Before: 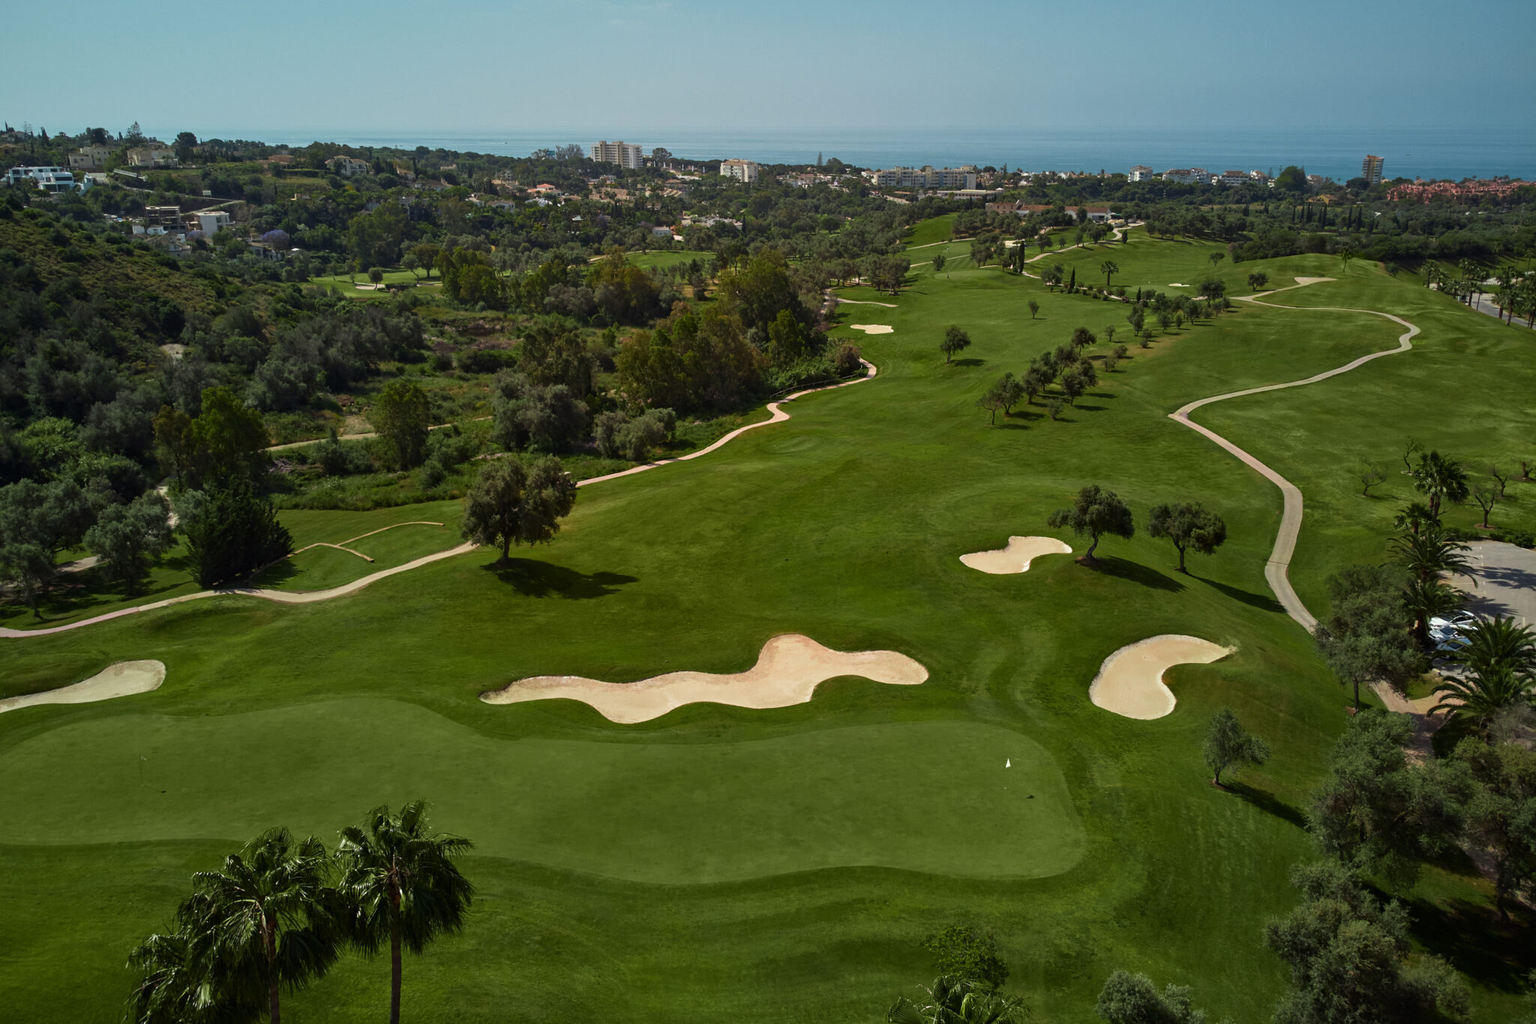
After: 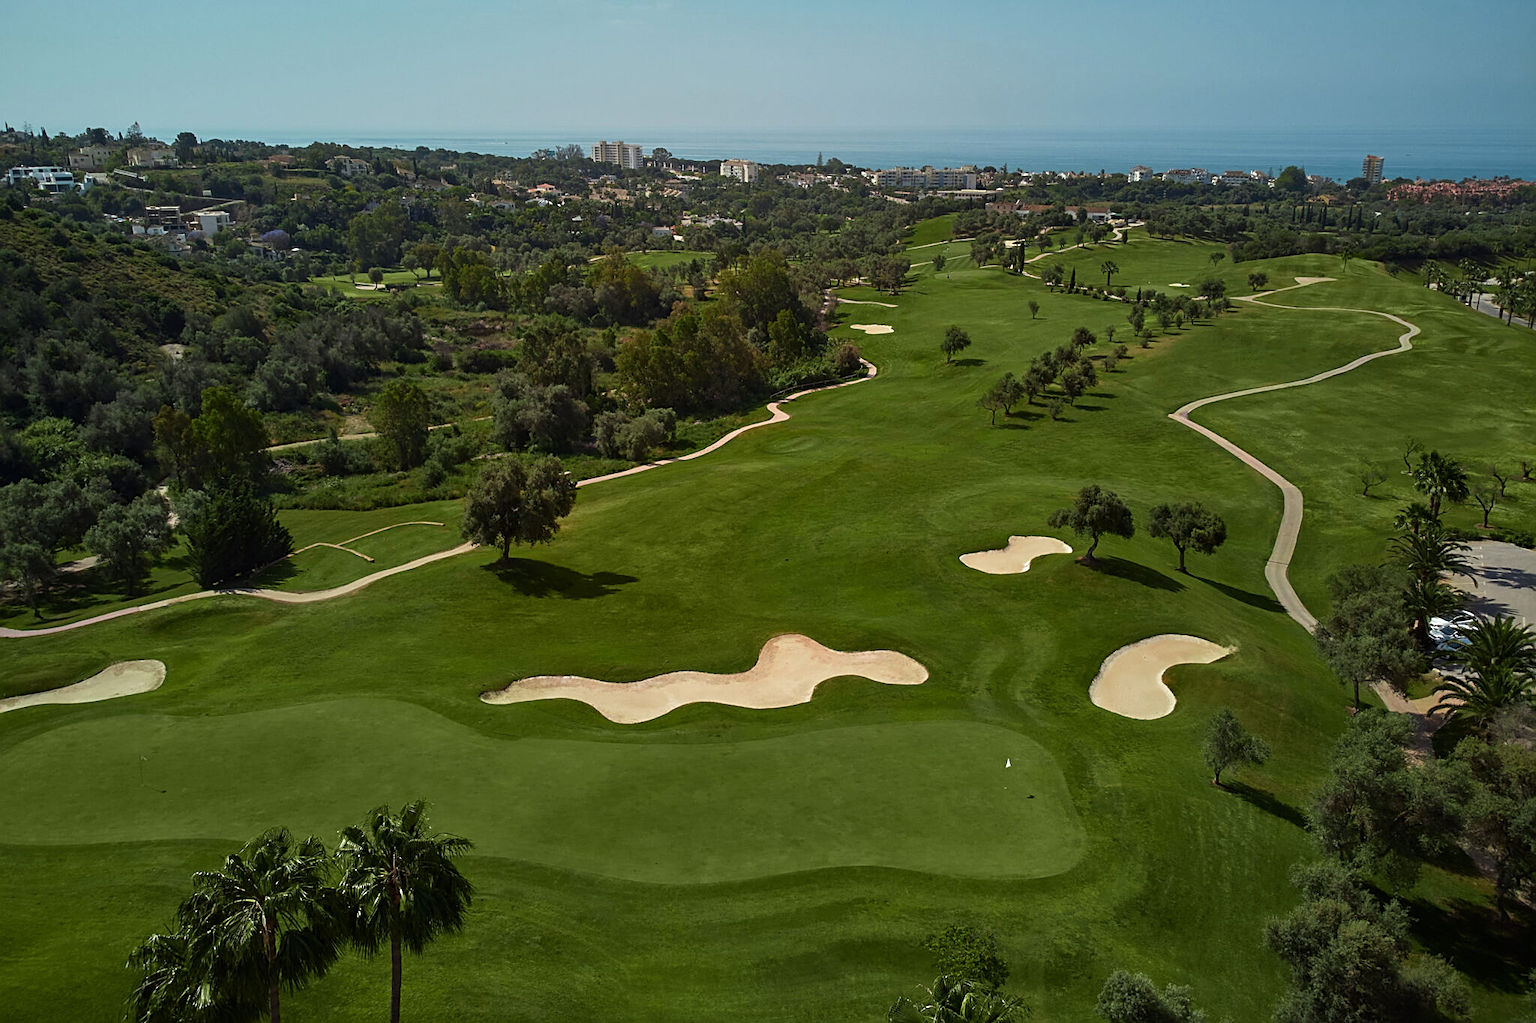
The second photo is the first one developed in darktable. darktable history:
sharpen: on, module defaults
color zones: curves: ch0 [(0.068, 0.464) (0.25, 0.5) (0.48, 0.508) (0.75, 0.536) (0.886, 0.476) (0.967, 0.456)]; ch1 [(0.066, 0.456) (0.25, 0.5) (0.616, 0.508) (0.746, 0.56) (0.934, 0.444)]
